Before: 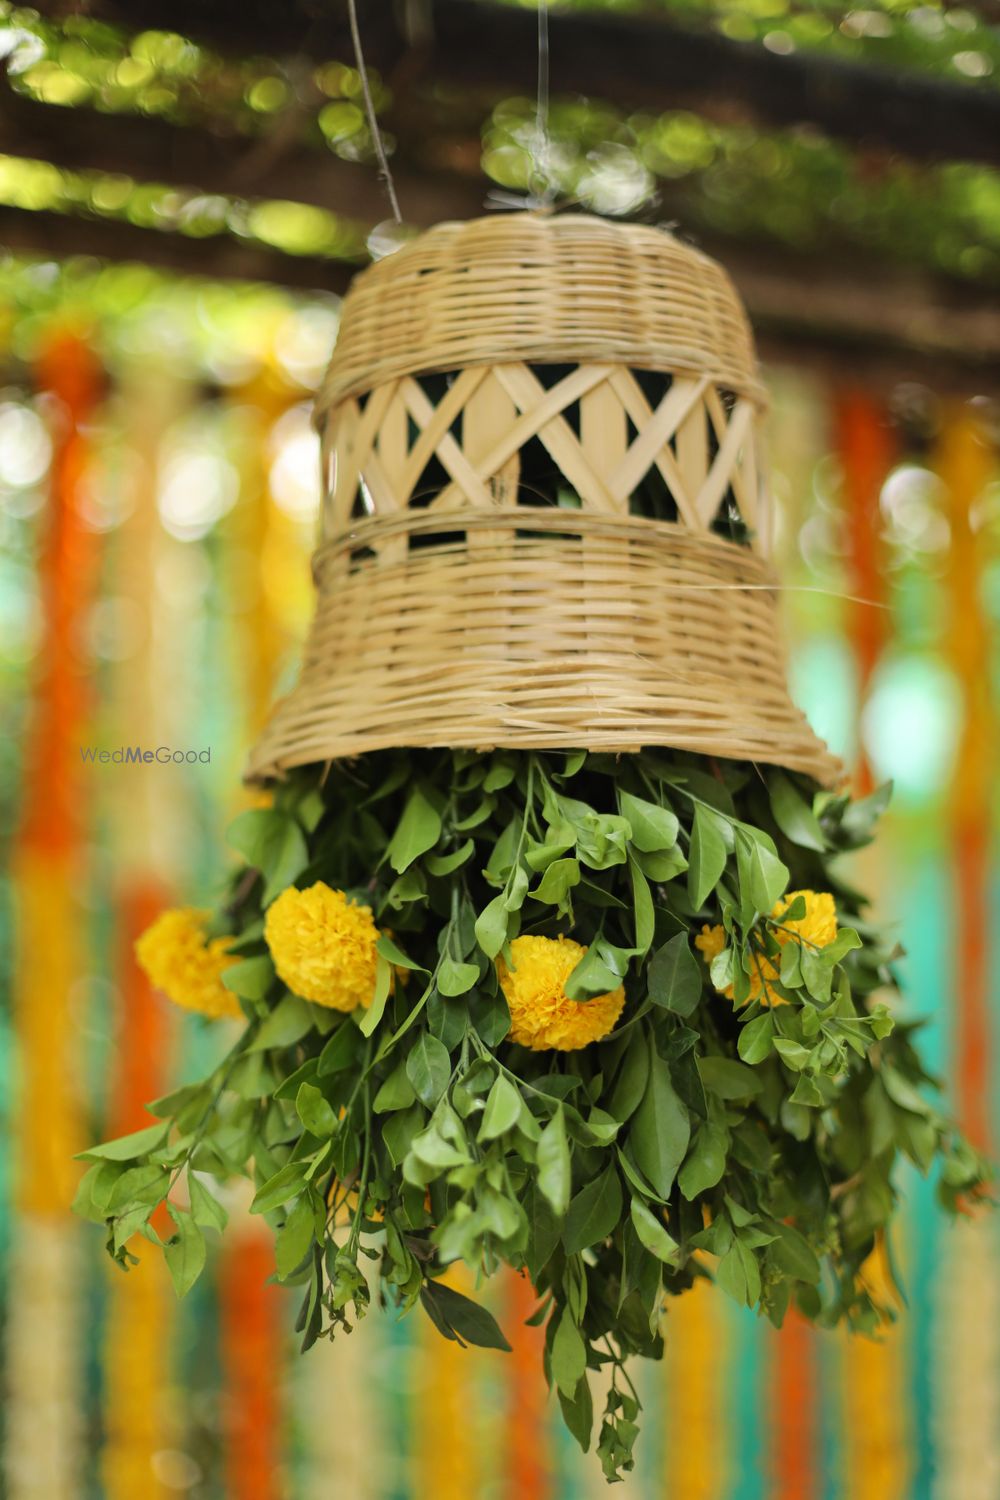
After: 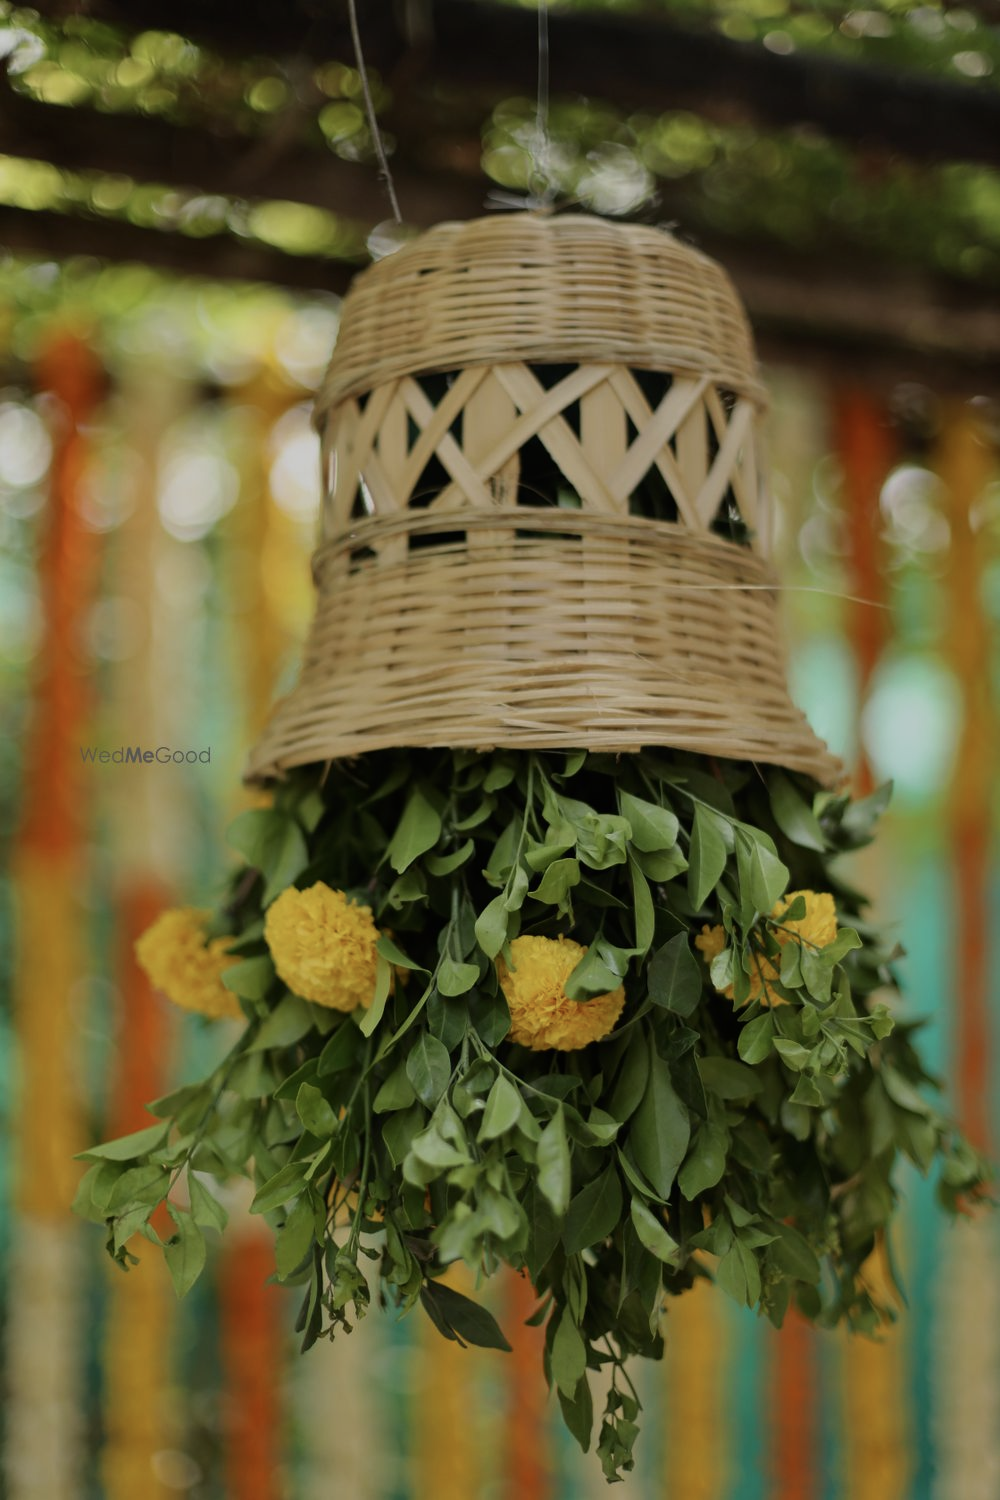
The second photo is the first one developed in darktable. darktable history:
contrast brightness saturation: contrast 0.11, saturation -0.174
exposure: black level correction 0, exposure -0.831 EV, compensate highlight preservation false
